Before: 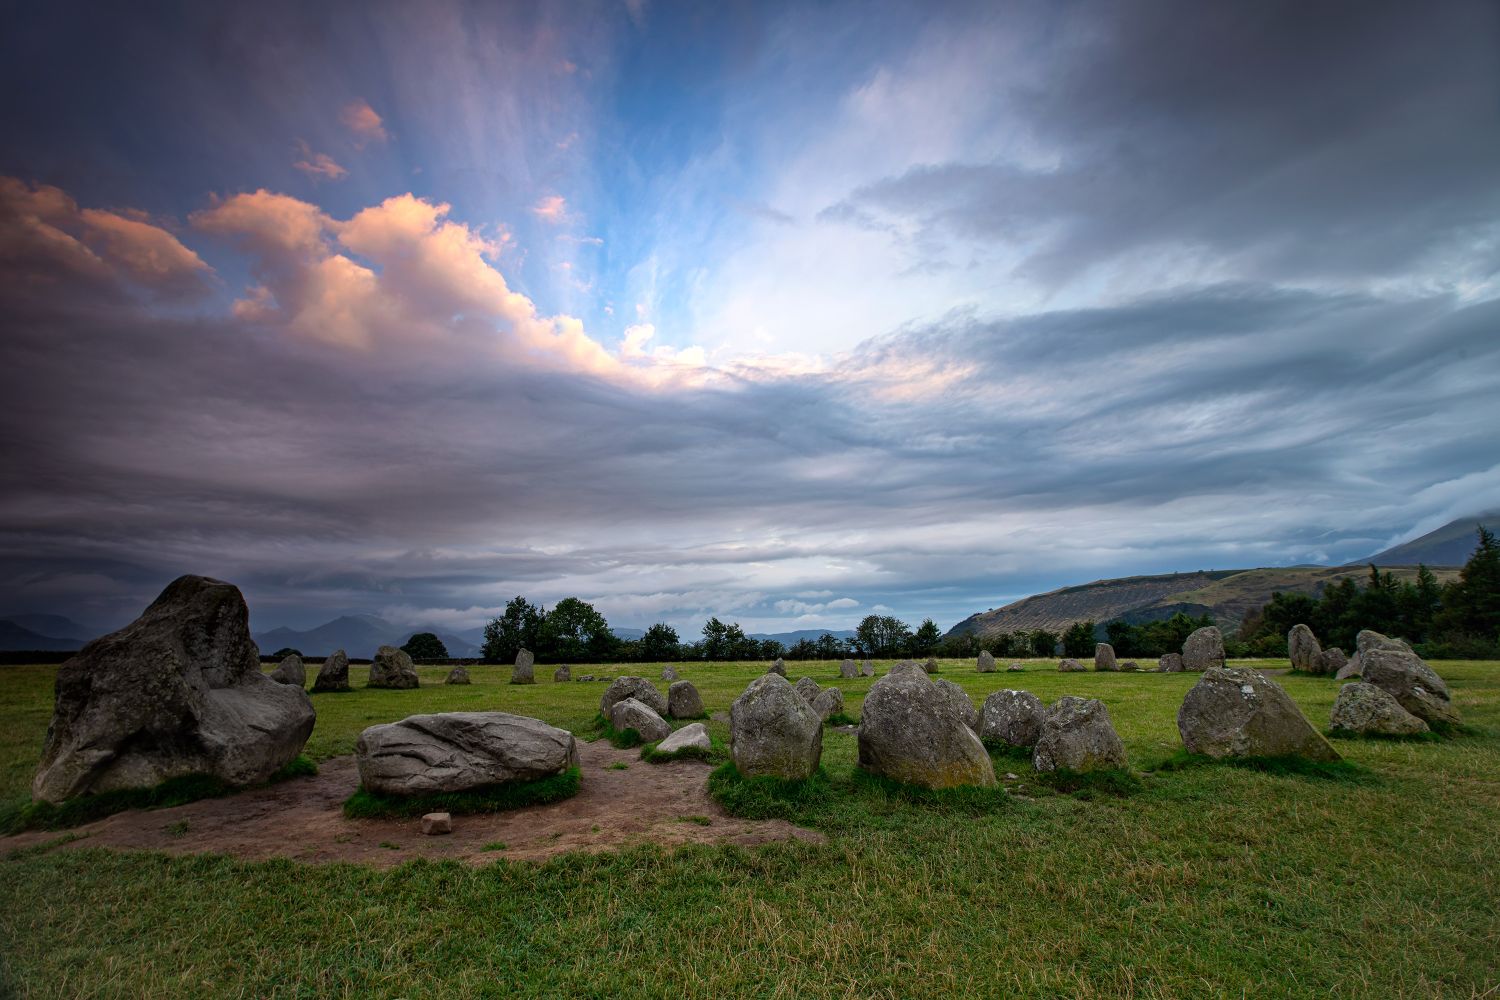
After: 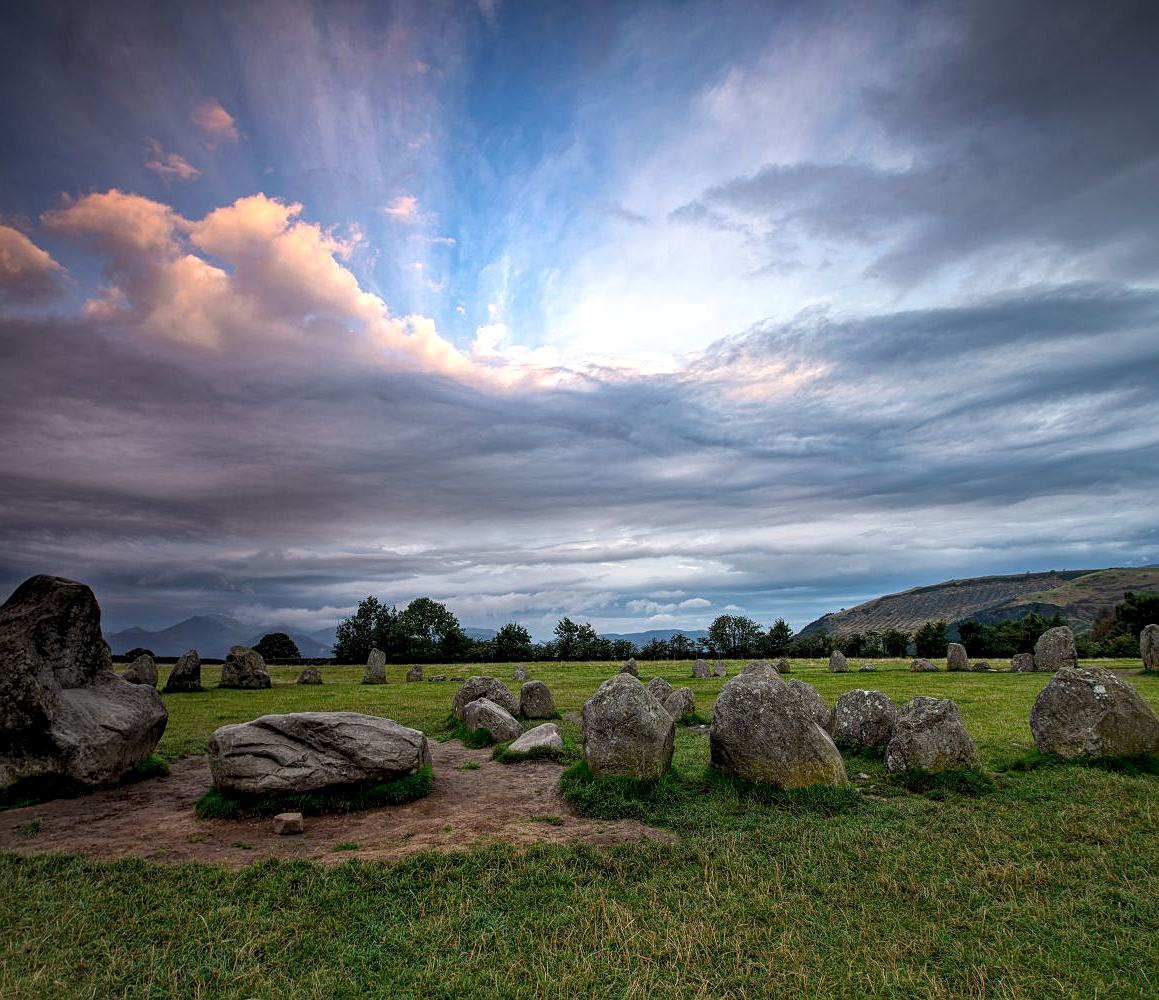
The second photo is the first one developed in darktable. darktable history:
local contrast: highlights 91%, shadows 85%, detail 160%, midtone range 0.2
sharpen: radius 1.304, amount 0.304, threshold 0.046
crop: left 9.889%, right 12.803%
